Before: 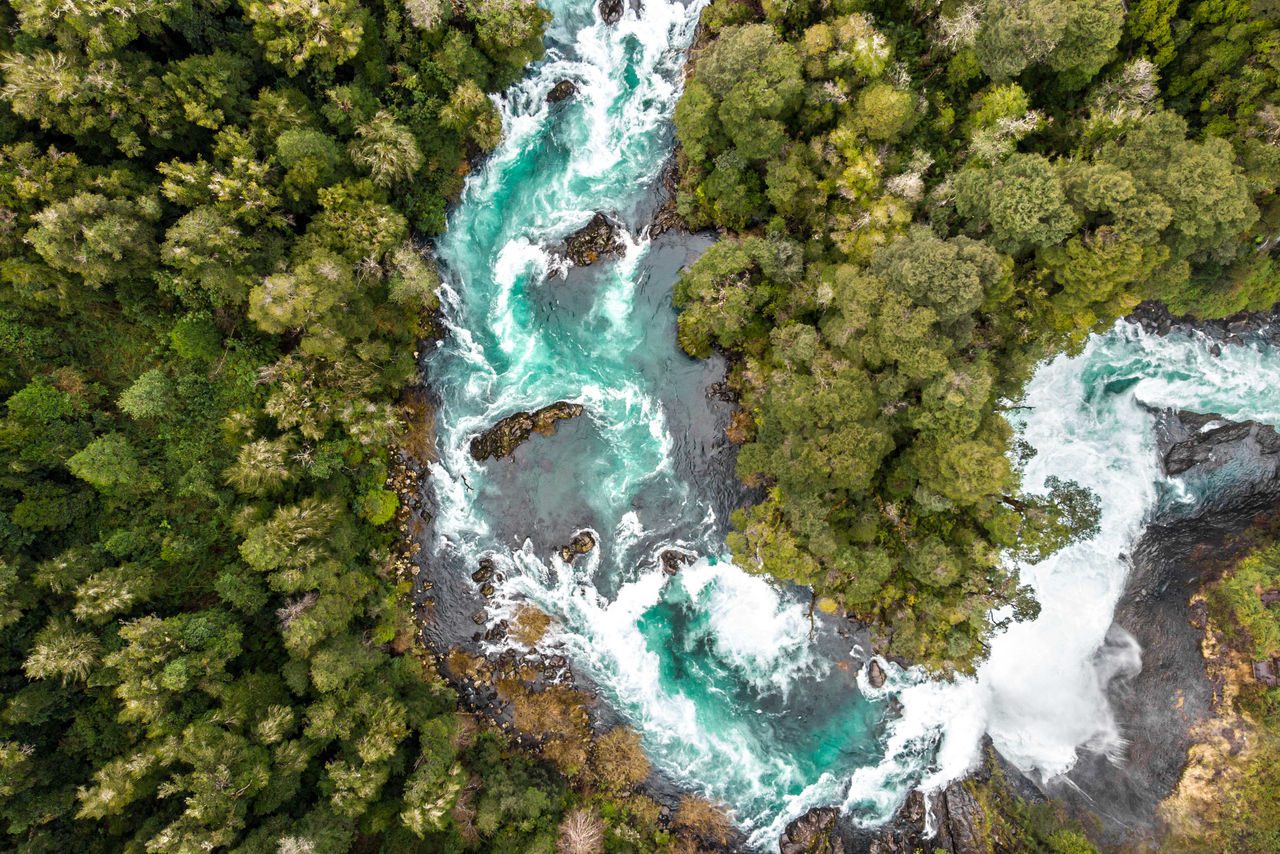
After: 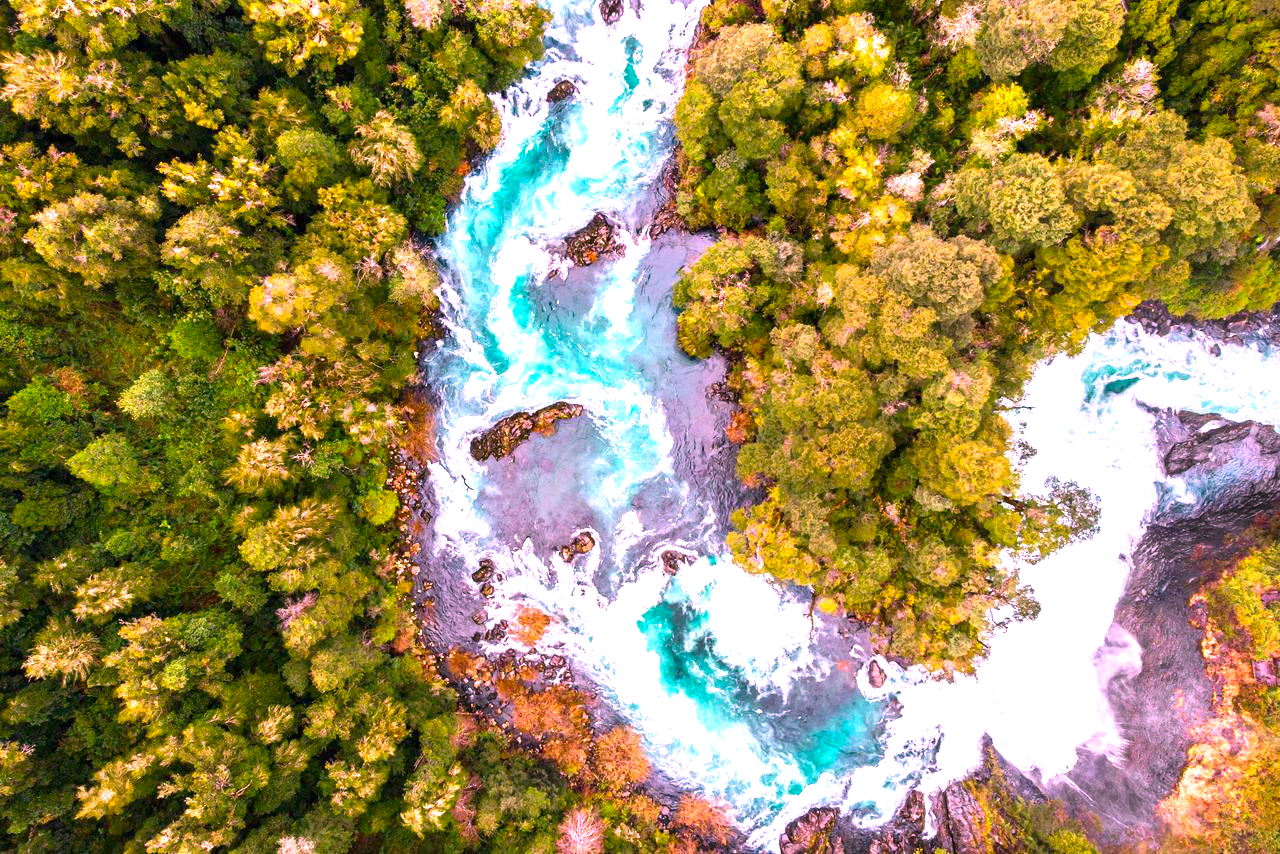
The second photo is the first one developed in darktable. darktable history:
exposure: black level correction 0, exposure 1 EV, compensate highlight preservation false
color correction: highlights a* 19.2, highlights b* -11.54, saturation 1.66
contrast brightness saturation: contrast 0.076, saturation 0.016
